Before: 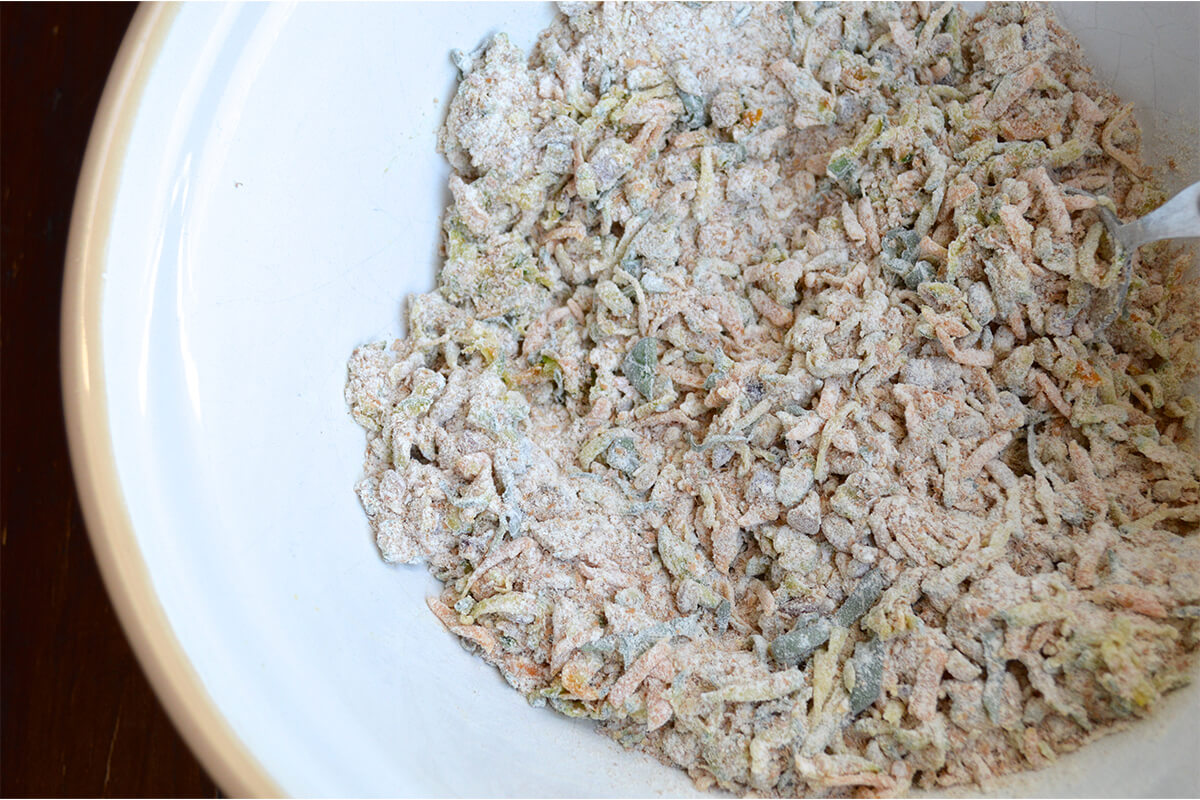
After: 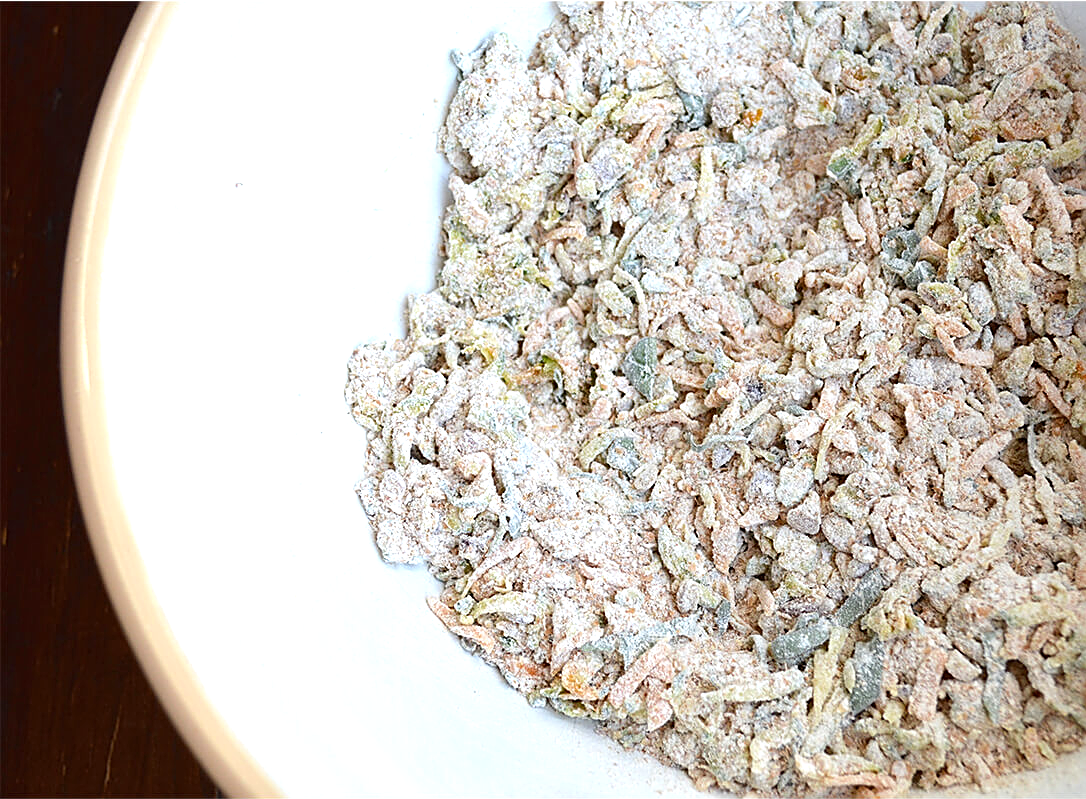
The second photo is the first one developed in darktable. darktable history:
color correction: highlights b* -0.027
exposure: black level correction 0, exposure 0.5 EV, compensate highlight preservation false
sharpen: amount 0.747
crop: right 9.491%, bottom 0.042%
